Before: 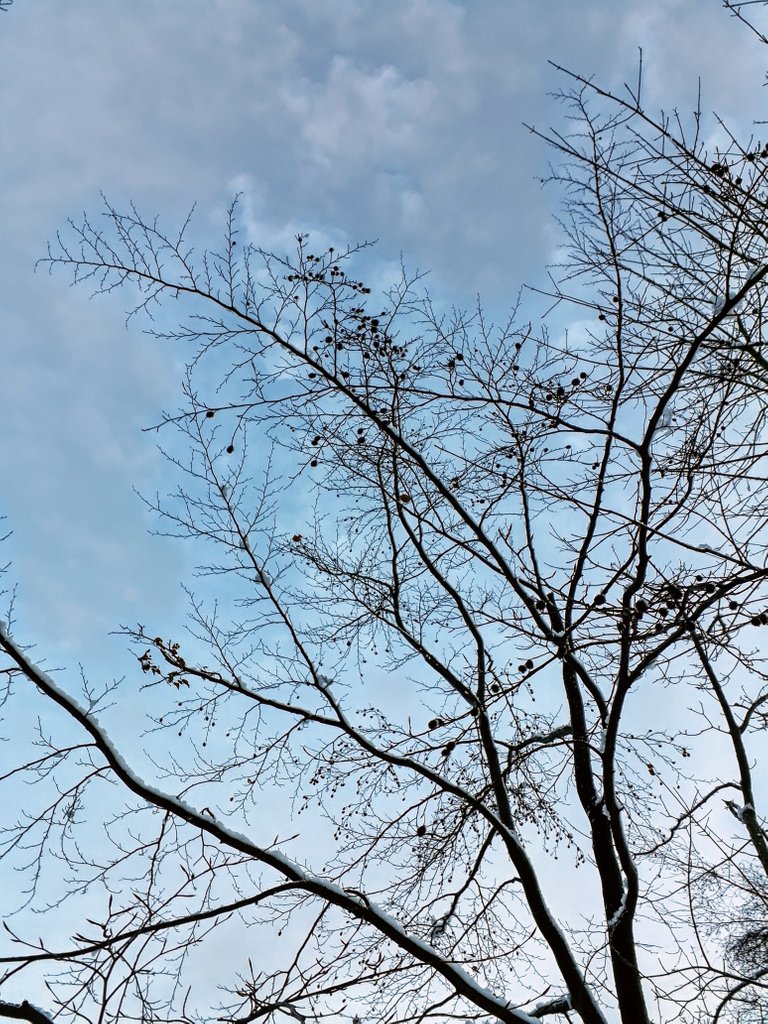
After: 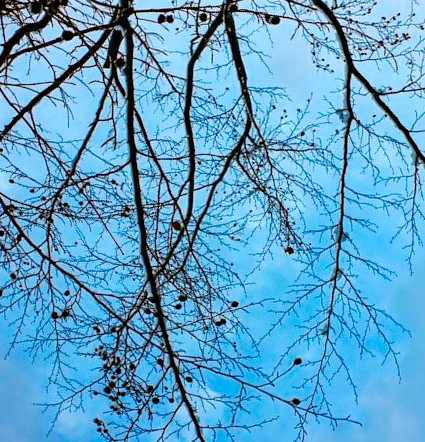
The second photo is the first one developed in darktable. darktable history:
crop and rotate: angle 147.41°, left 9.127%, top 15.668%, right 4.402%, bottom 16.945%
color balance rgb: perceptual saturation grading › global saturation 39.684%, perceptual saturation grading › highlights -25.848%, perceptual saturation grading › mid-tones 35.417%, perceptual saturation grading › shadows 36.208%, global vibrance 59.68%
